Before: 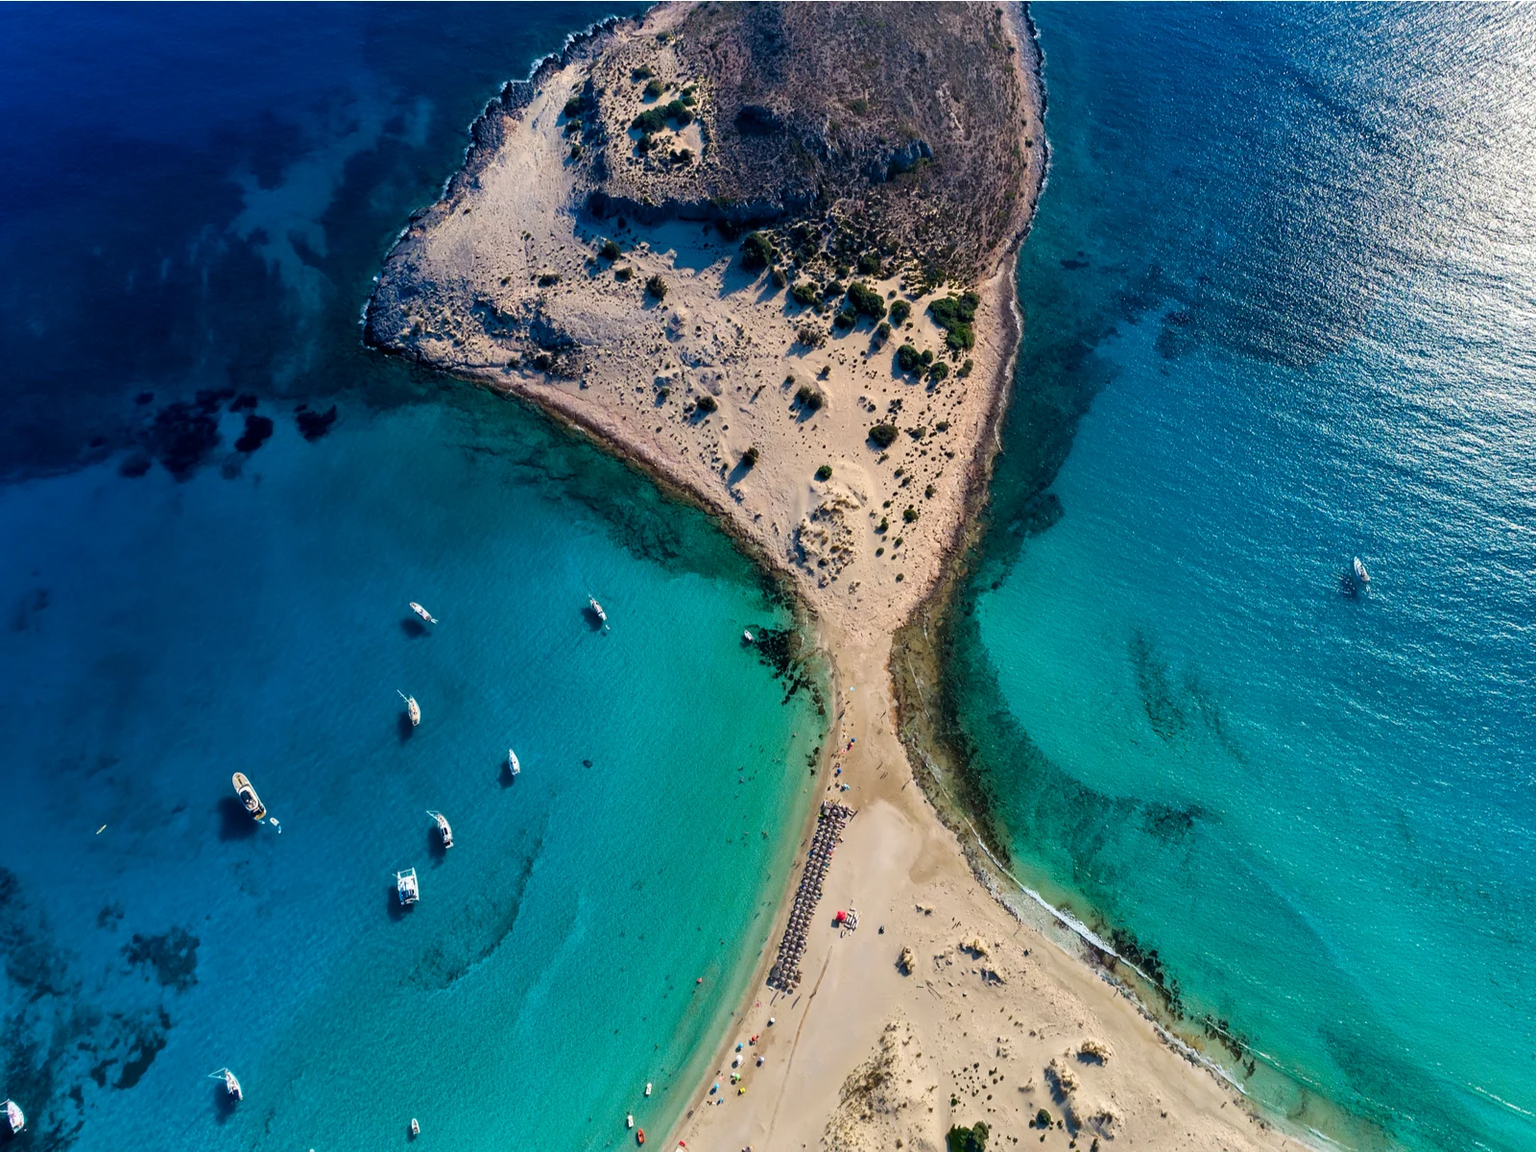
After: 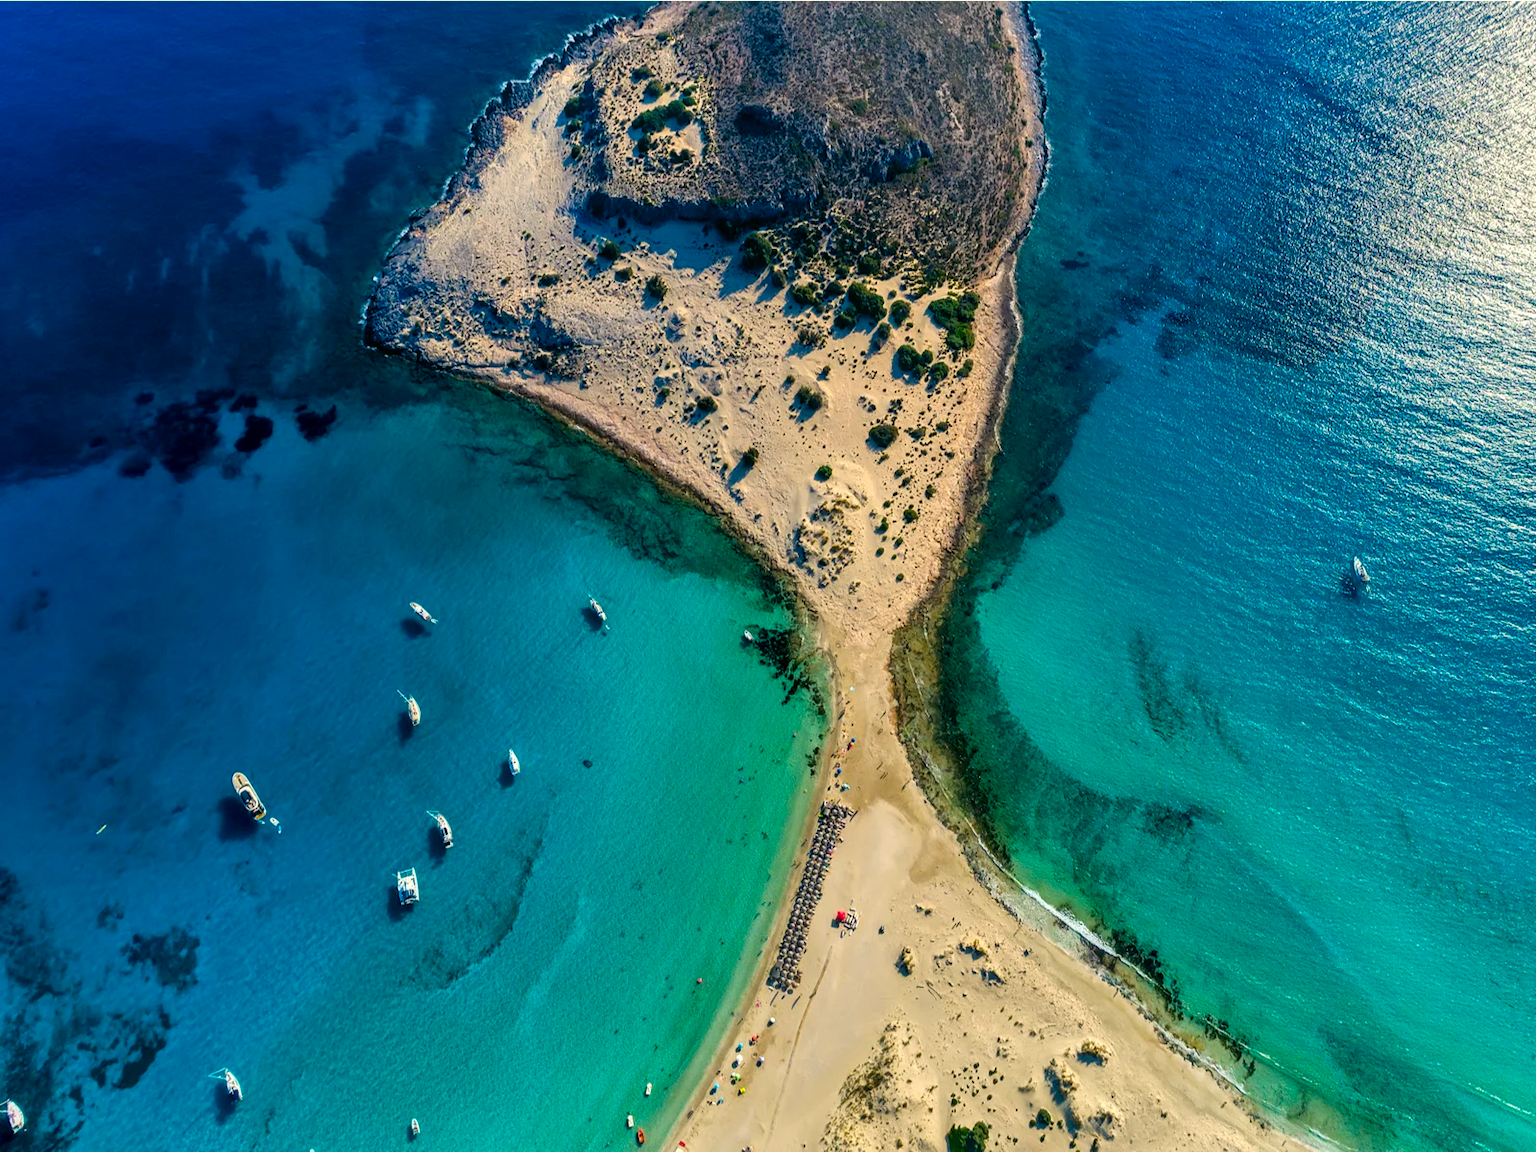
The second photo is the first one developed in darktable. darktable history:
color balance rgb: perceptual saturation grading › global saturation 20%, global vibrance 20%
local contrast: on, module defaults
color correction: highlights a* -0.482, highlights b* 9.48, shadows a* -9.48, shadows b* 0.803
